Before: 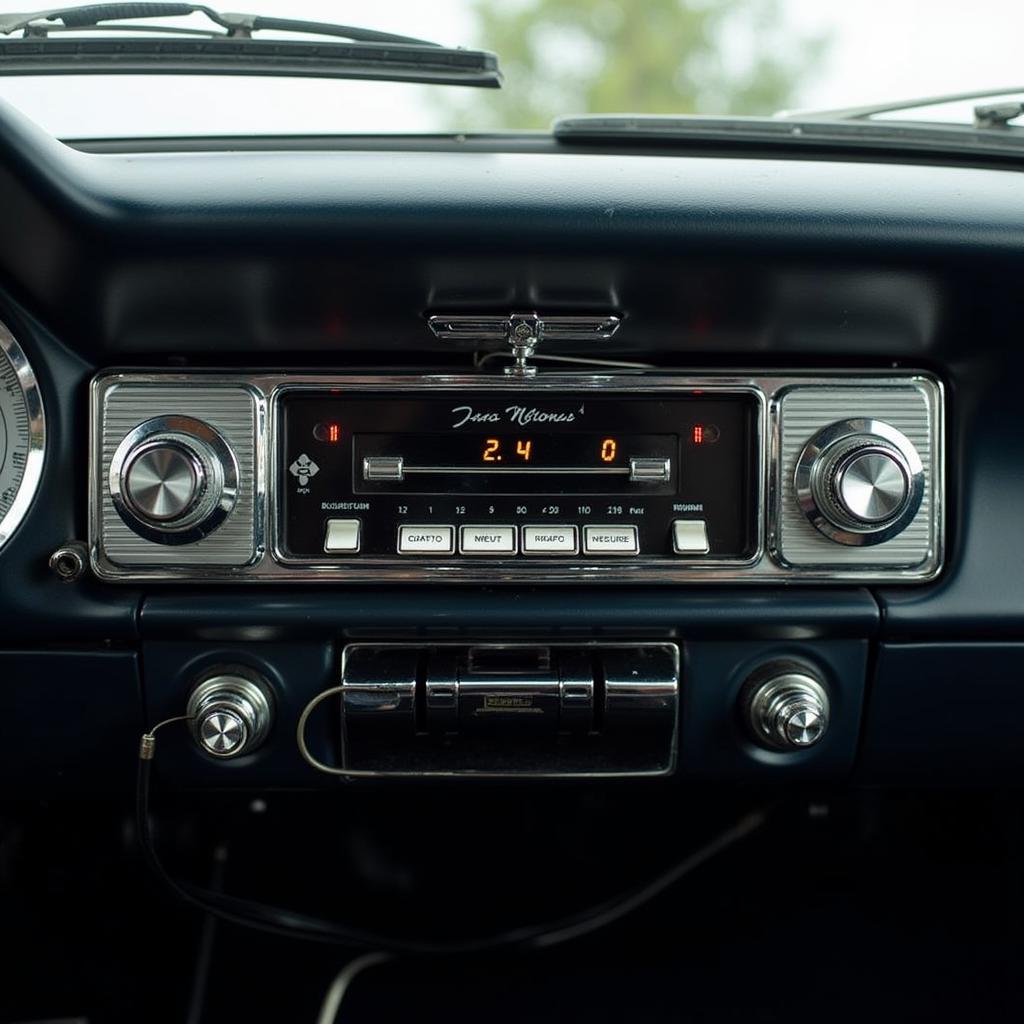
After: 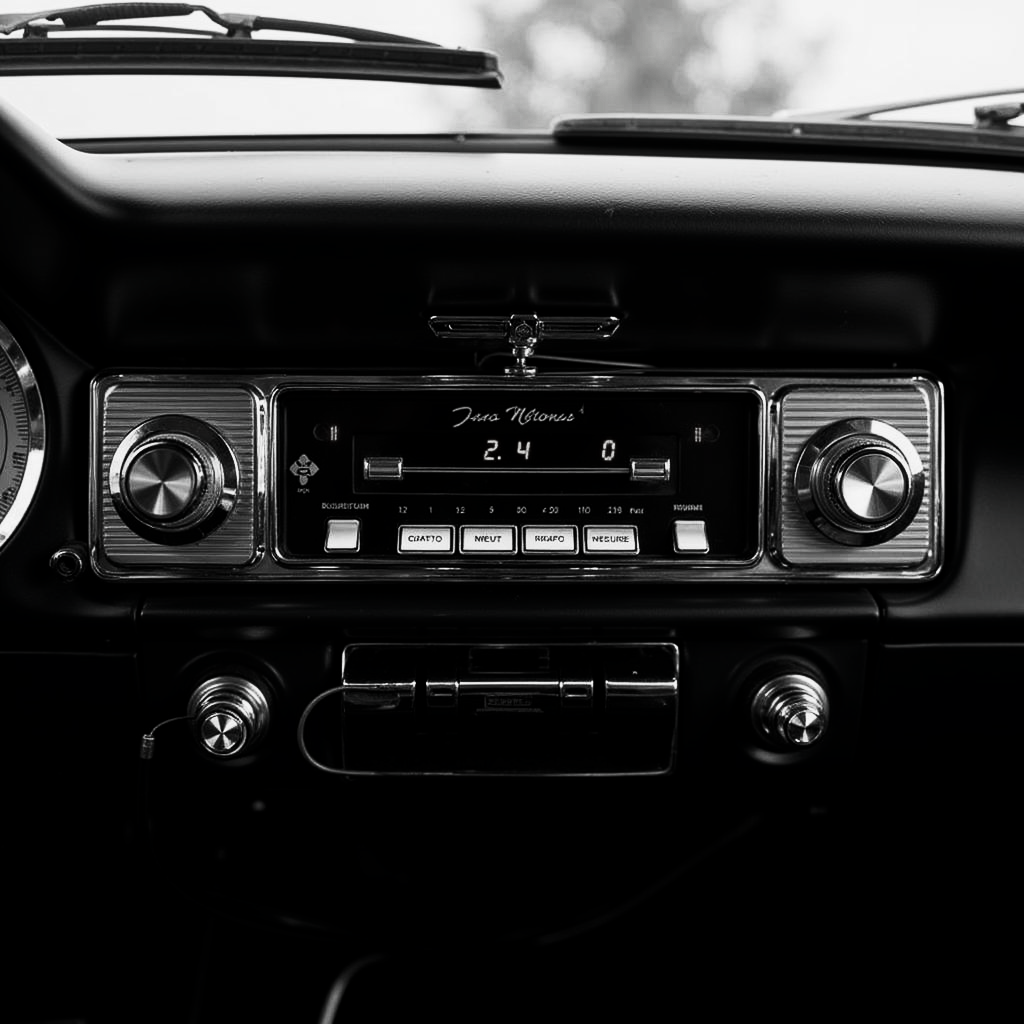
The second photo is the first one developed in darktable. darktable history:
base curve: curves: ch0 [(0, 0) (0.579, 0.807) (1, 1)], preserve colors none
contrast brightness saturation: contrast -0.028, brightness -0.581, saturation -0.982
